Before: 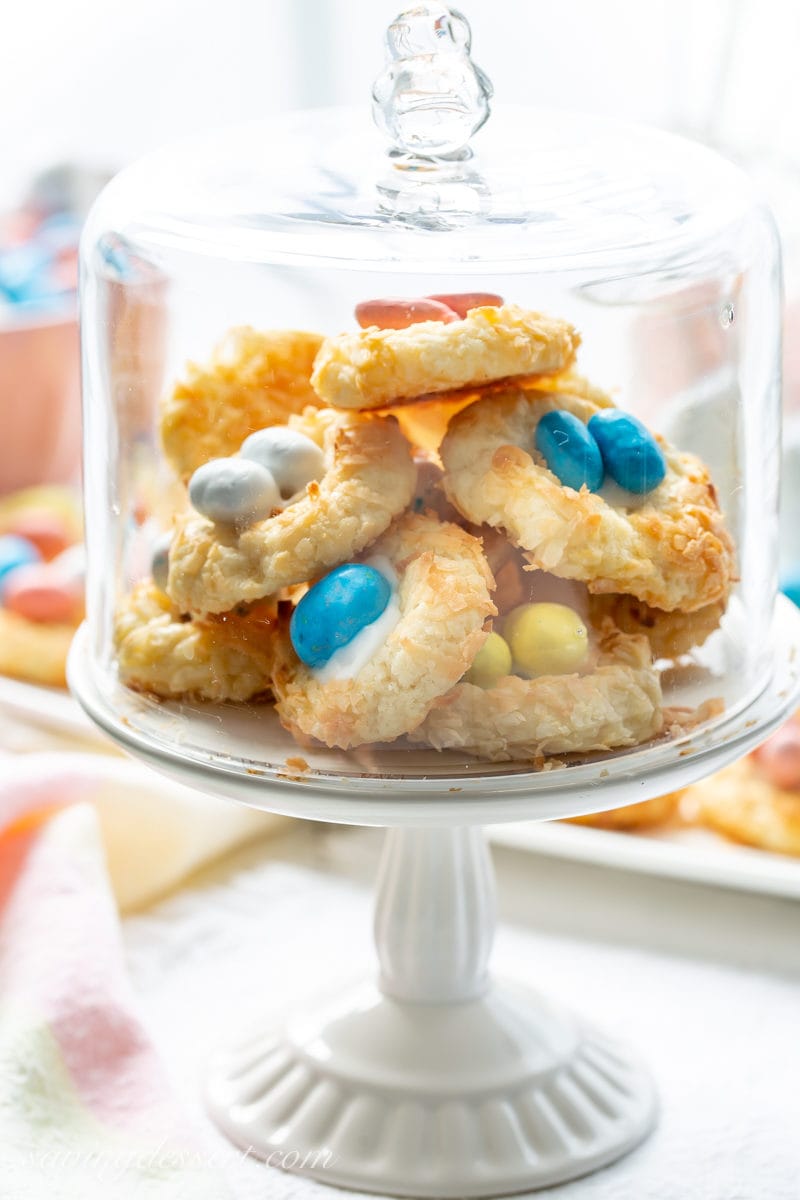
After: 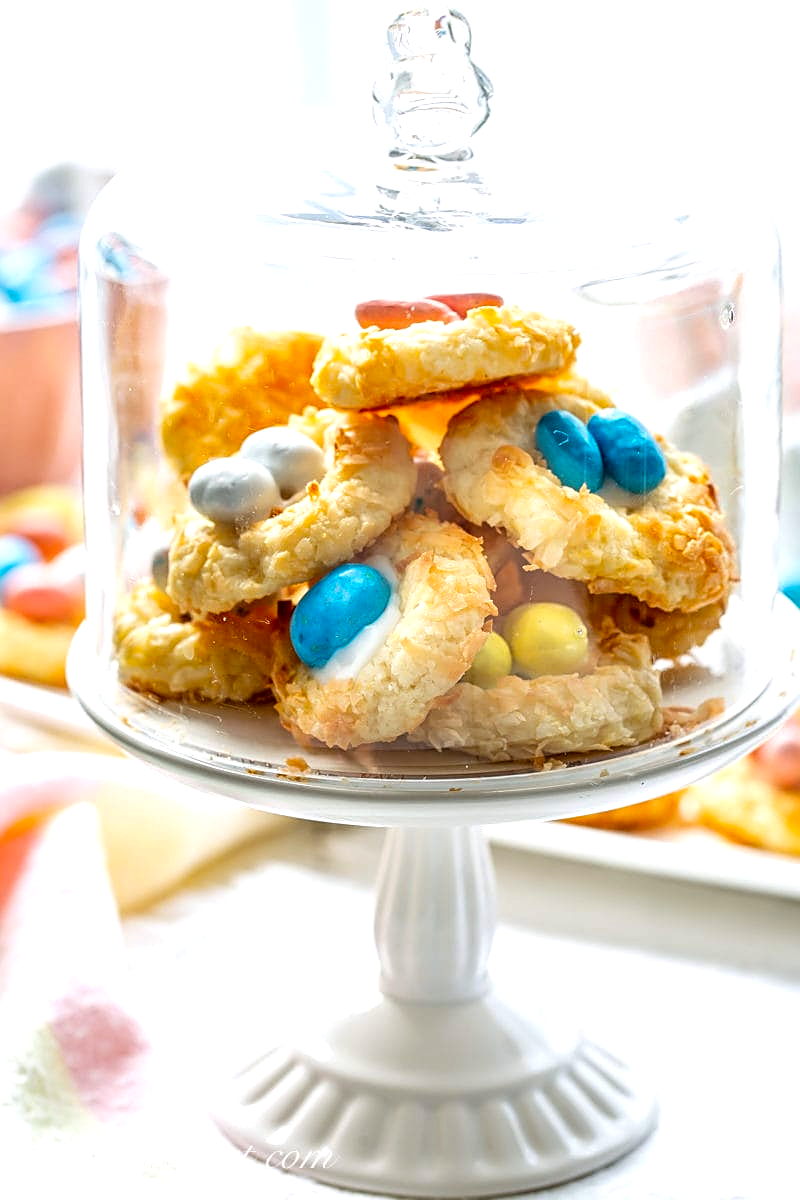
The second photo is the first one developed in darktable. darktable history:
local contrast: on, module defaults
sharpen: on, module defaults
color balance: lift [1, 1.001, 0.999, 1.001], gamma [1, 1.004, 1.007, 0.993], gain [1, 0.991, 0.987, 1.013], contrast 7.5%, contrast fulcrum 10%, output saturation 115%
